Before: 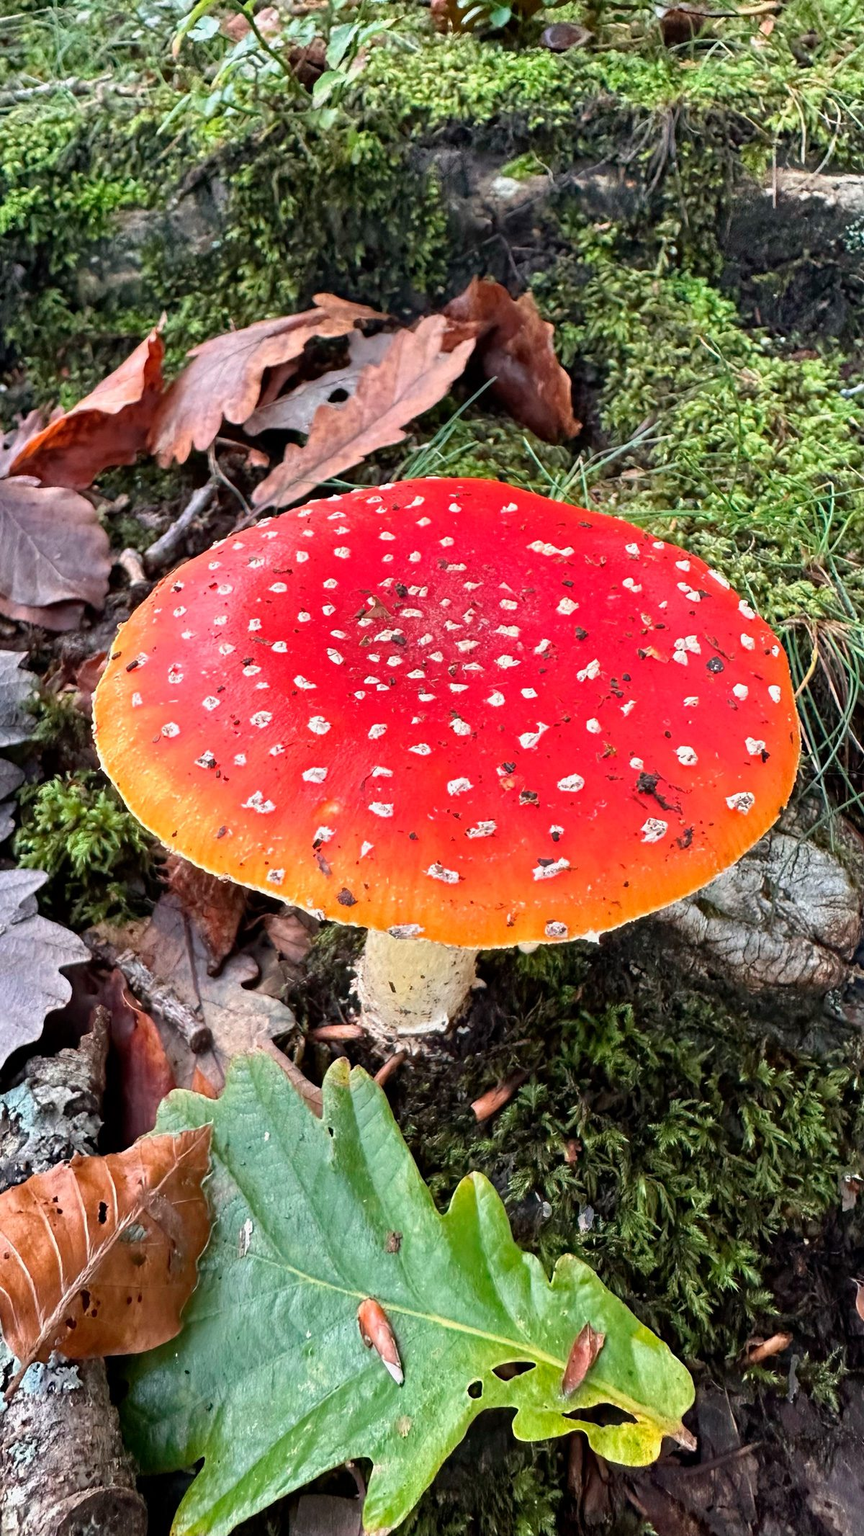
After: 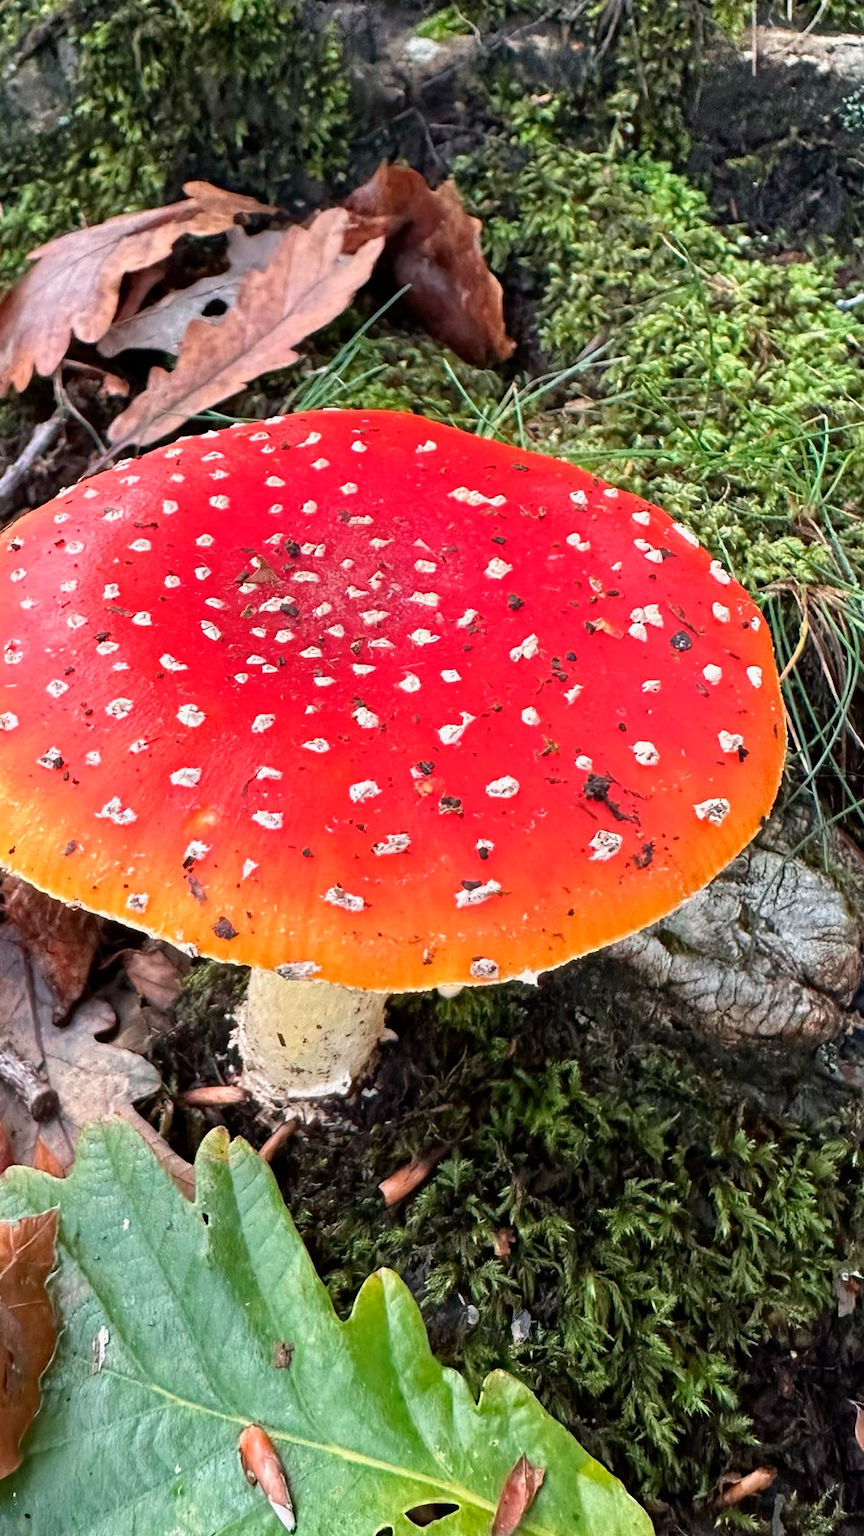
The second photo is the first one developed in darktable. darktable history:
crop: left 19.159%, top 9.58%, bottom 9.58%
tone equalizer: on, module defaults
